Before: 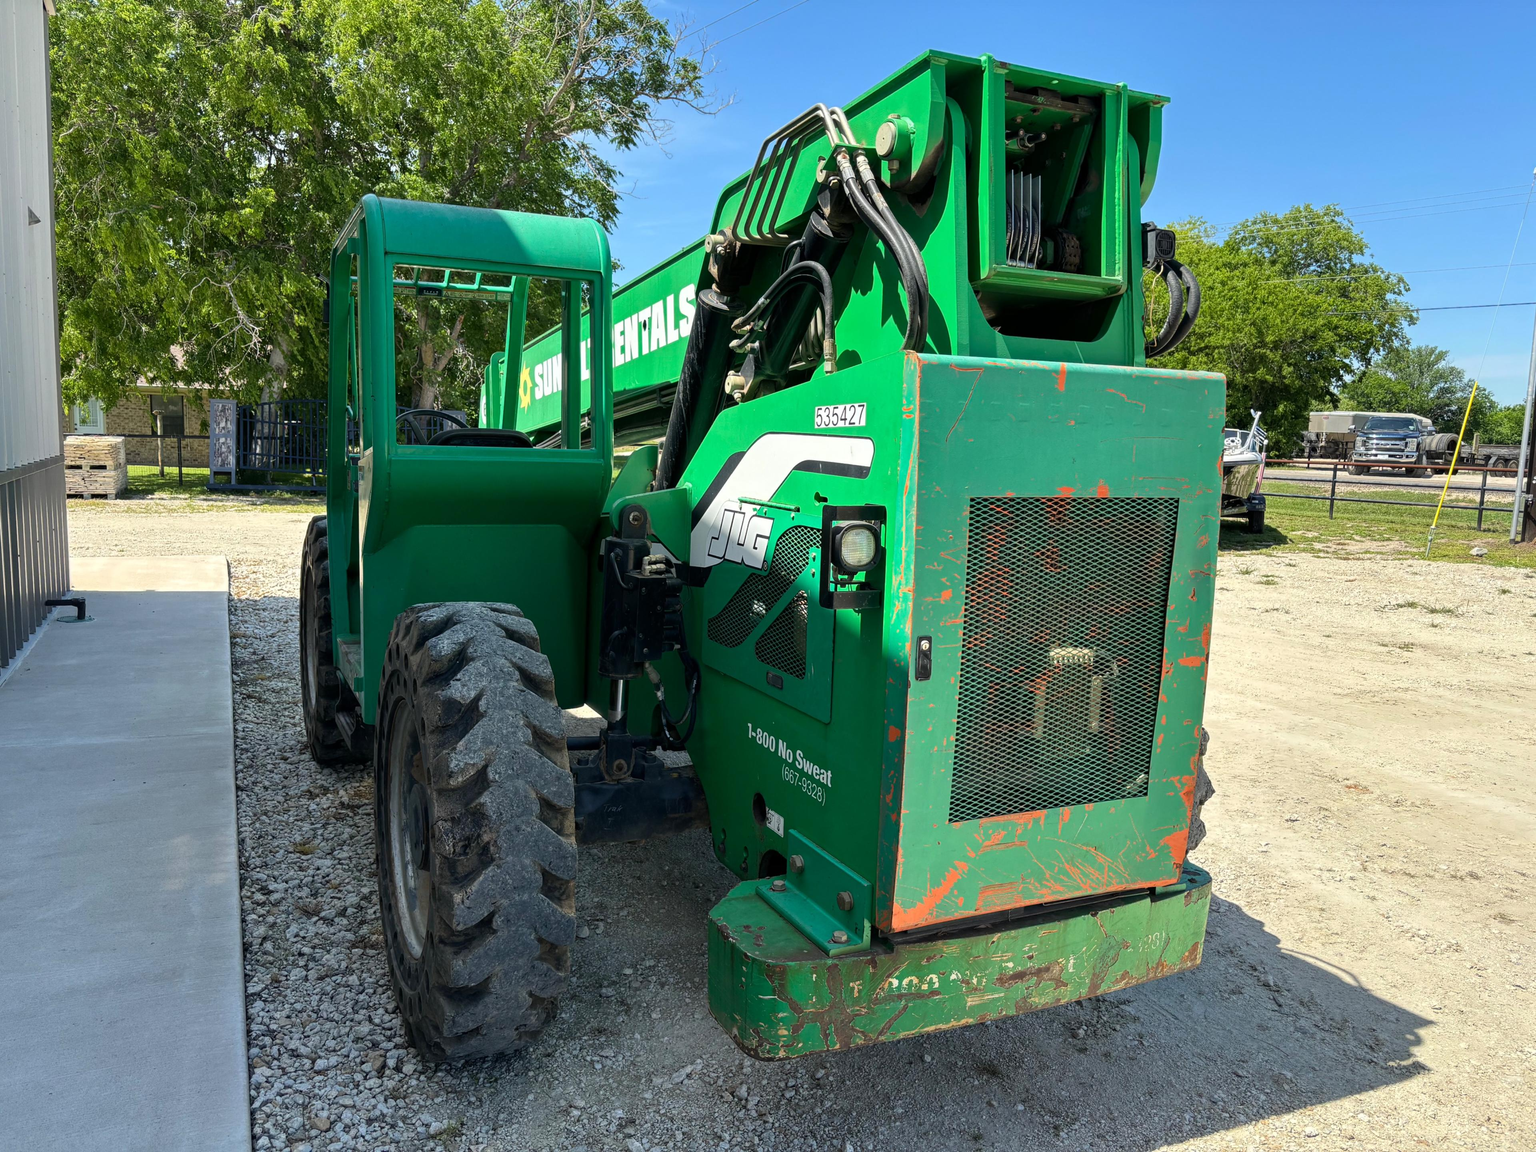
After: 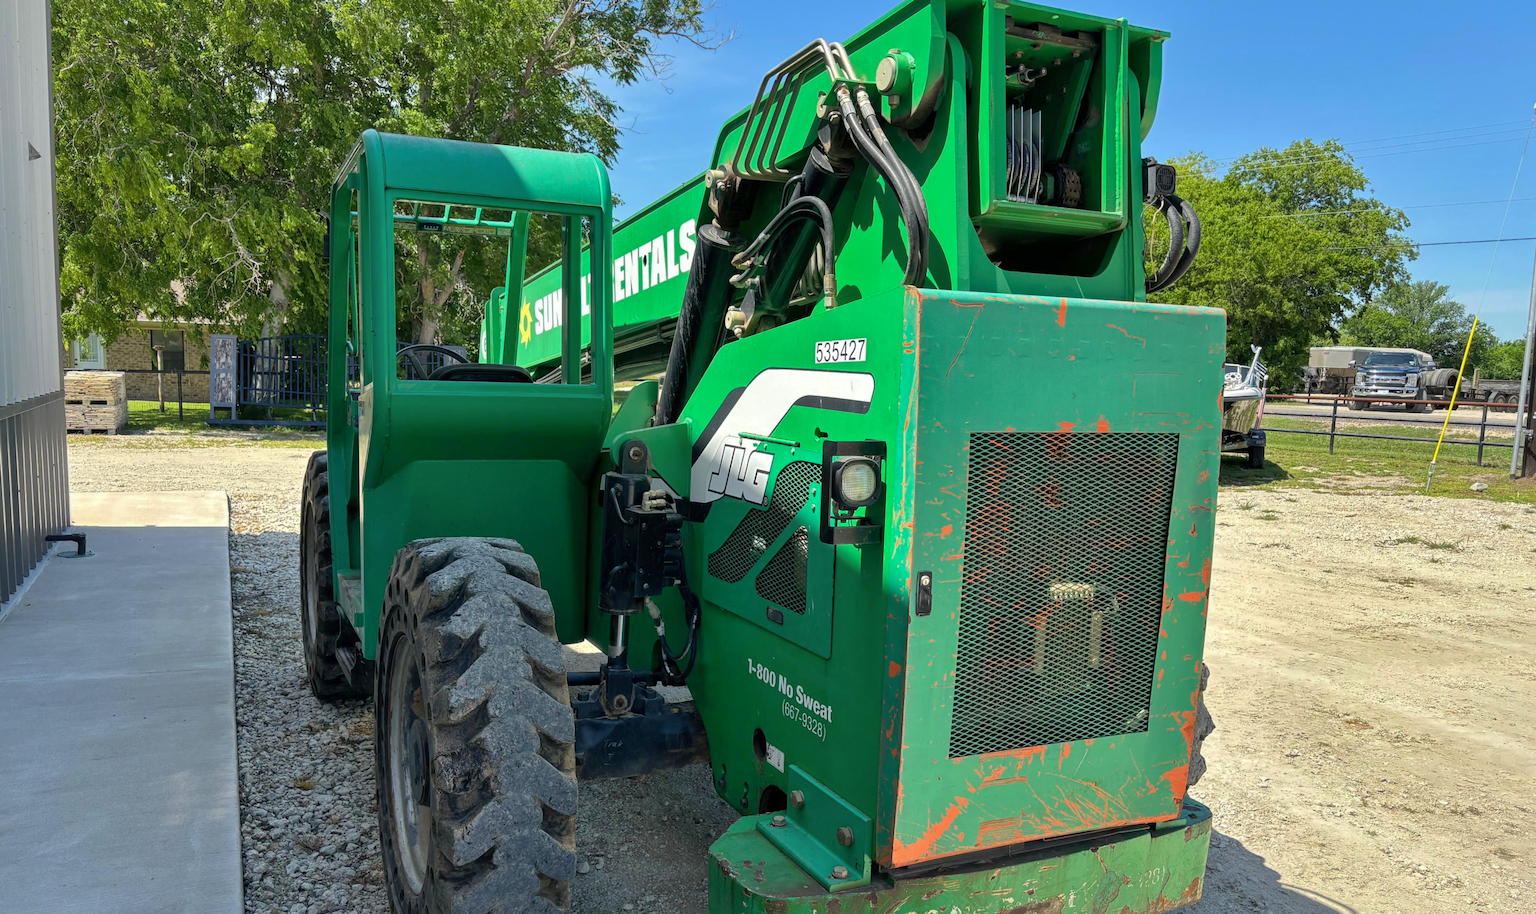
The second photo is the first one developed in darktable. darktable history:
crop and rotate: top 5.667%, bottom 14.937%
shadows and highlights: on, module defaults
